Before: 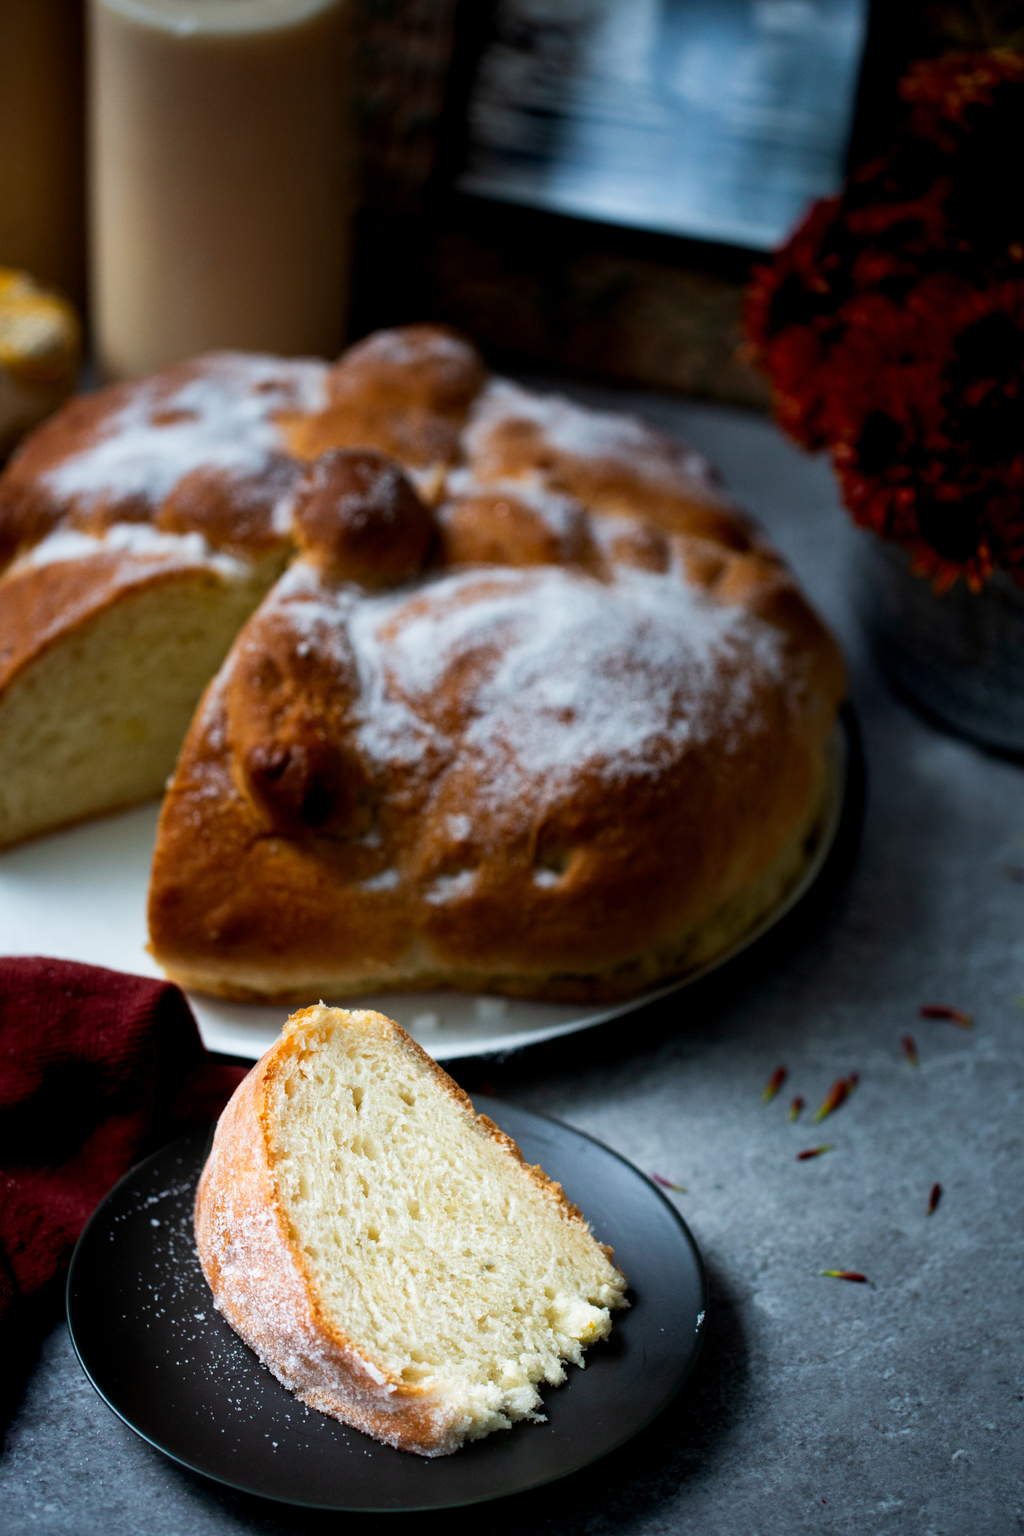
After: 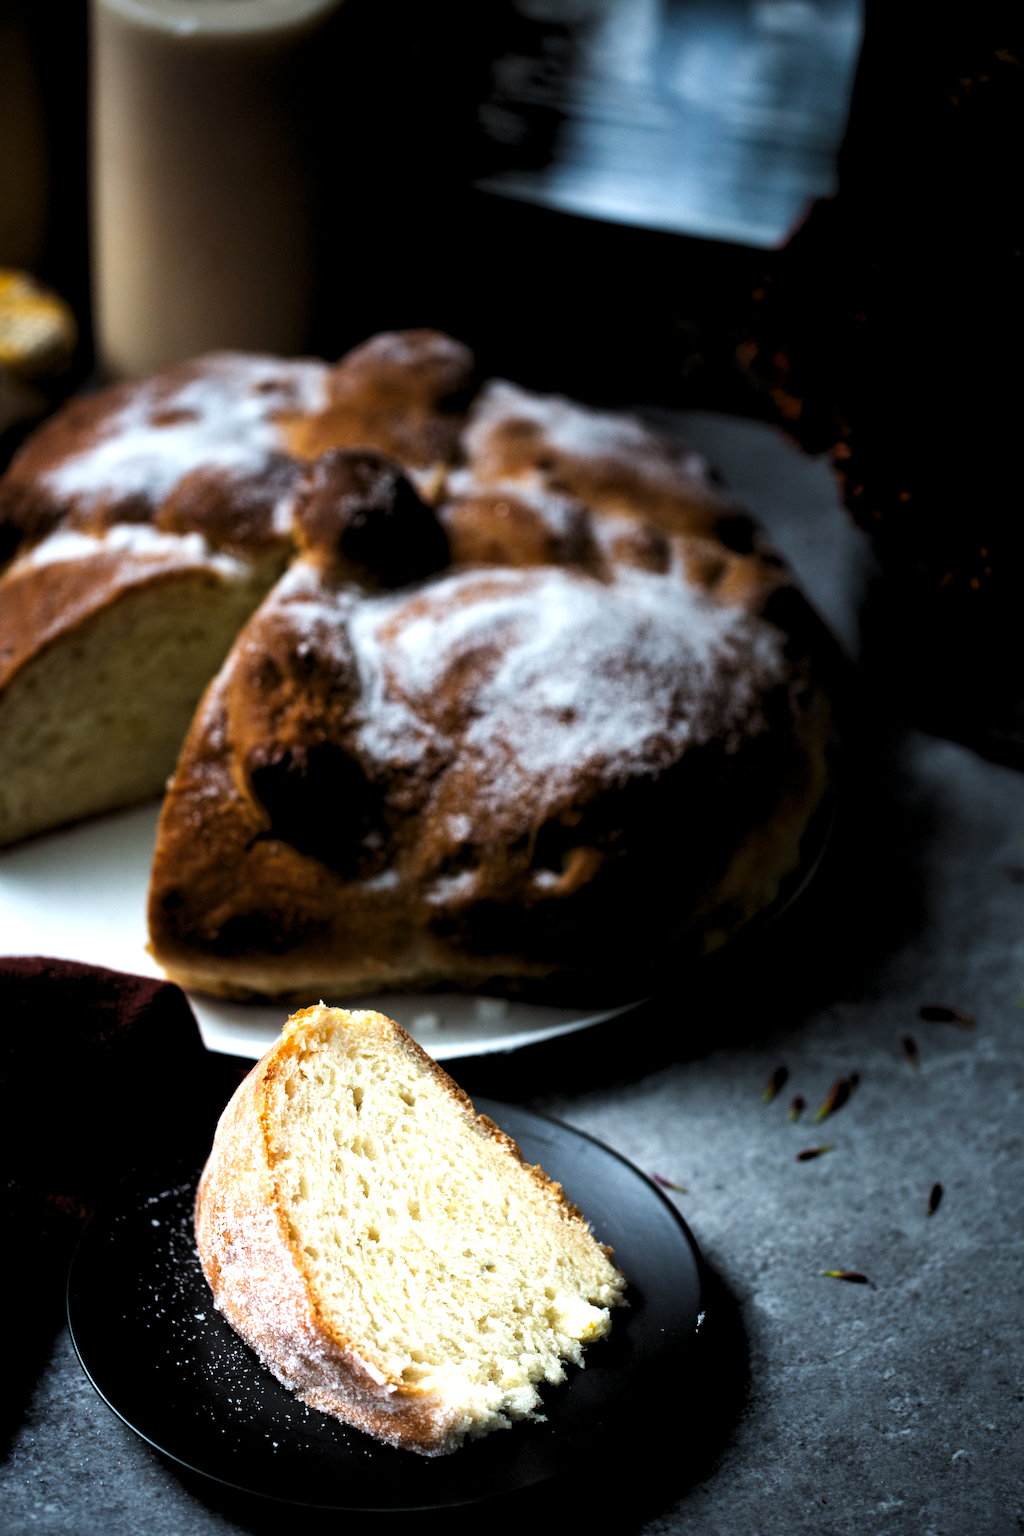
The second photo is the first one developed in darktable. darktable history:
levels: black 3.85%, levels [0.129, 0.519, 0.867]
